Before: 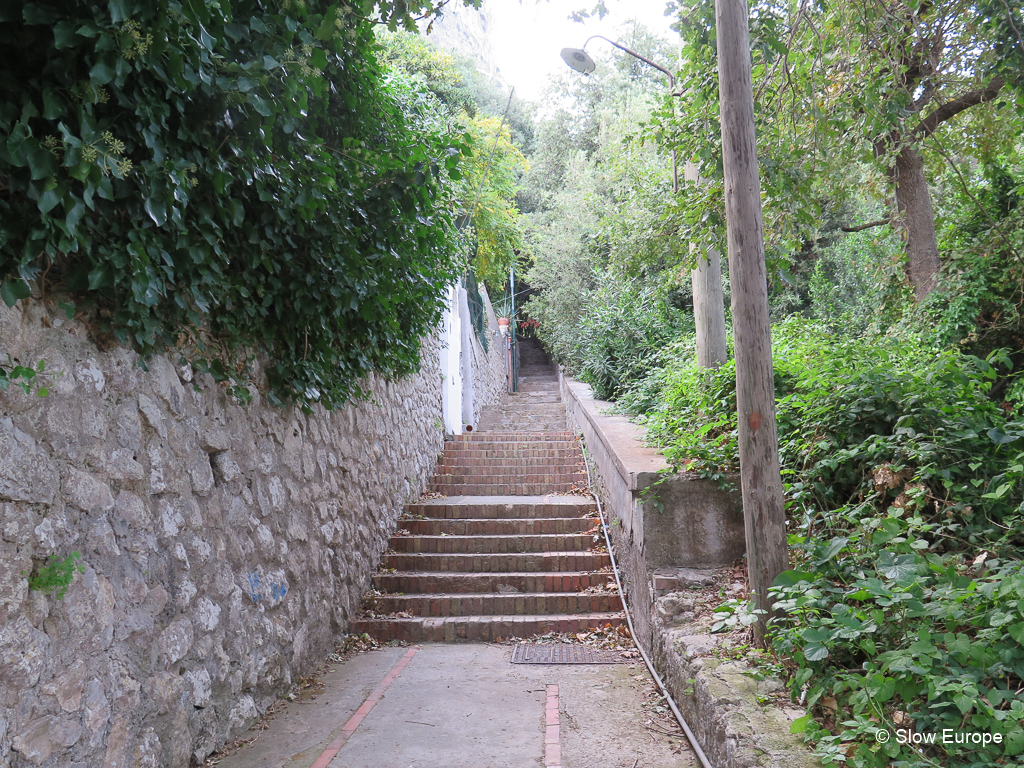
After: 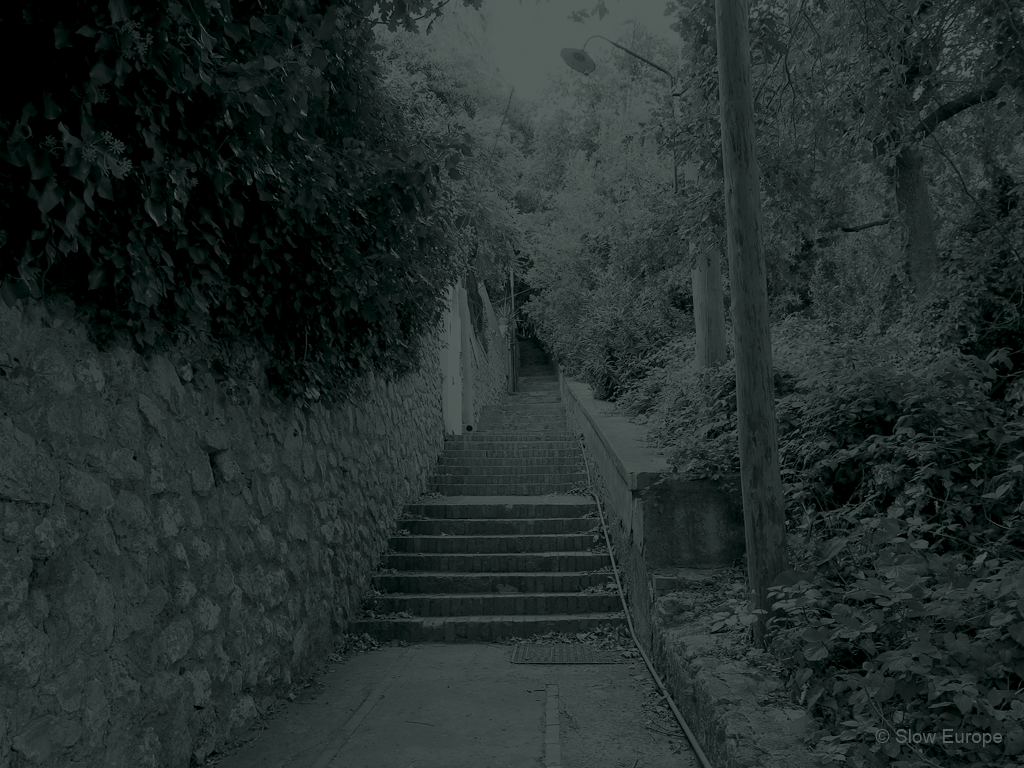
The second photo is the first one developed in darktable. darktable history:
contrast brightness saturation: brightness 0.15
colorize: hue 90°, saturation 19%, lightness 1.59%, version 1
